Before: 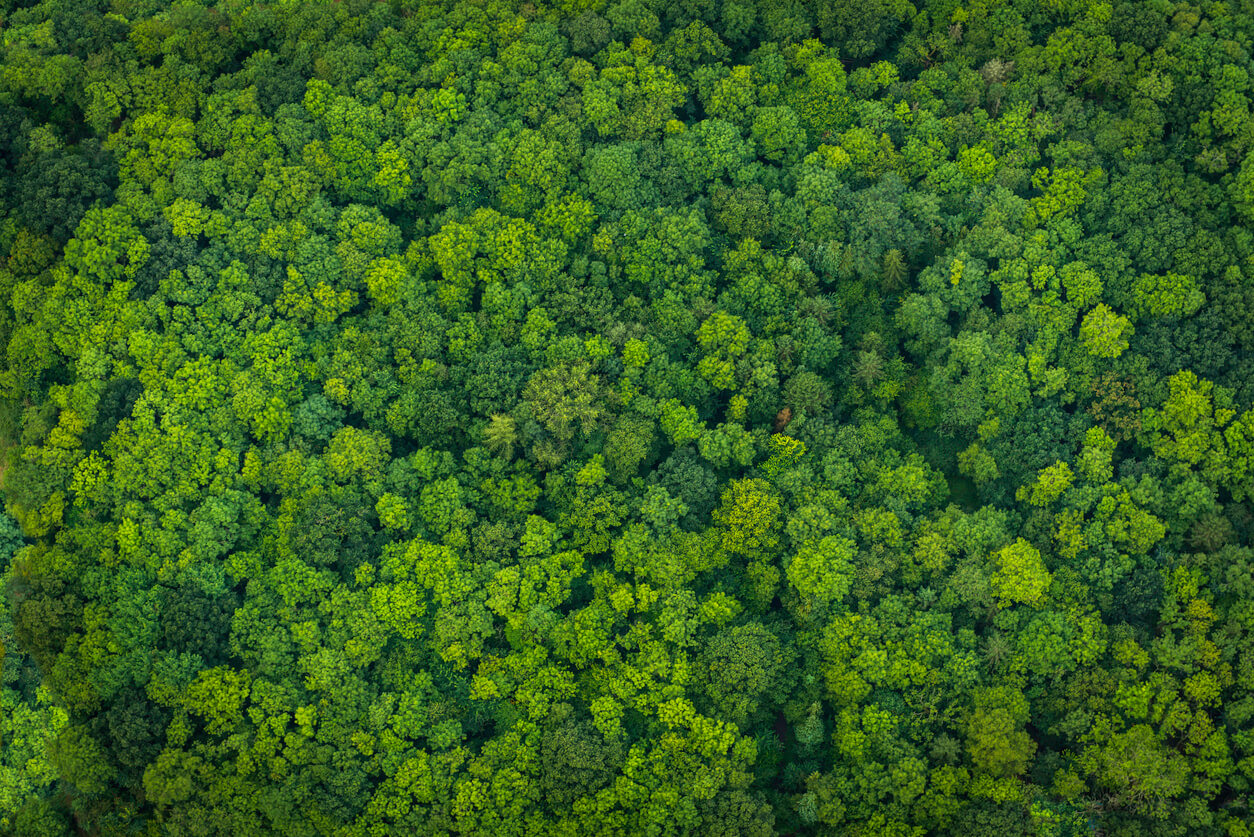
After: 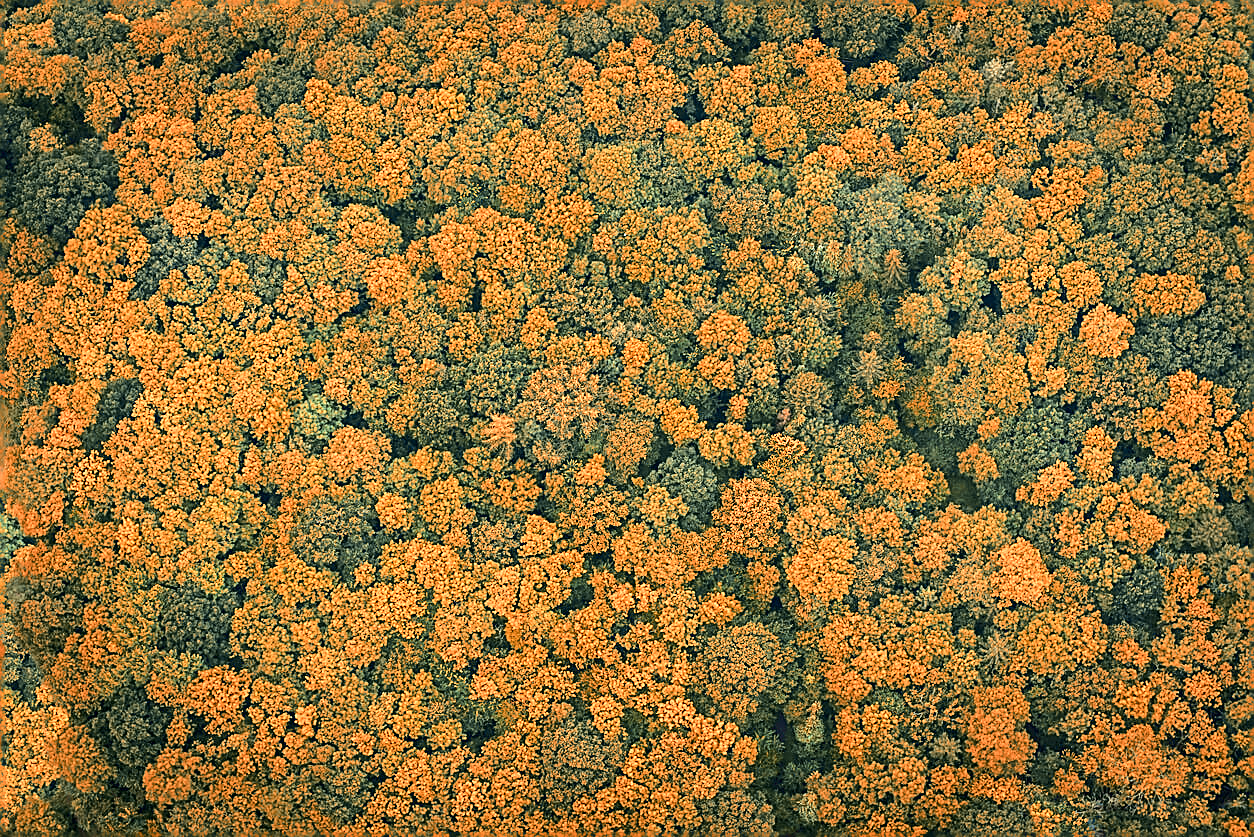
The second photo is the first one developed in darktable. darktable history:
color zones: curves: ch2 [(0, 0.5) (0.084, 0.497) (0.323, 0.335) (0.4, 0.497) (1, 0.5)]
sharpen: radius 1.685, amount 1.292
tone curve: curves: ch0 [(0, 0) (0.23, 0.205) (0.486, 0.52) (0.822, 0.825) (0.994, 0.955)]; ch1 [(0, 0) (0.226, 0.261) (0.379, 0.442) (0.469, 0.472) (0.495, 0.495) (0.514, 0.504) (0.561, 0.568) (0.59, 0.612) (1, 1)]; ch2 [(0, 0) (0.269, 0.299) (0.459, 0.441) (0.498, 0.499) (0.523, 0.52) (0.586, 0.569) (0.635, 0.617) (0.659, 0.681) (0.718, 0.764) (1, 1)], color space Lab, independent channels, preserve colors none
exposure: exposure 1 EV, compensate exposure bias true, compensate highlight preservation false
